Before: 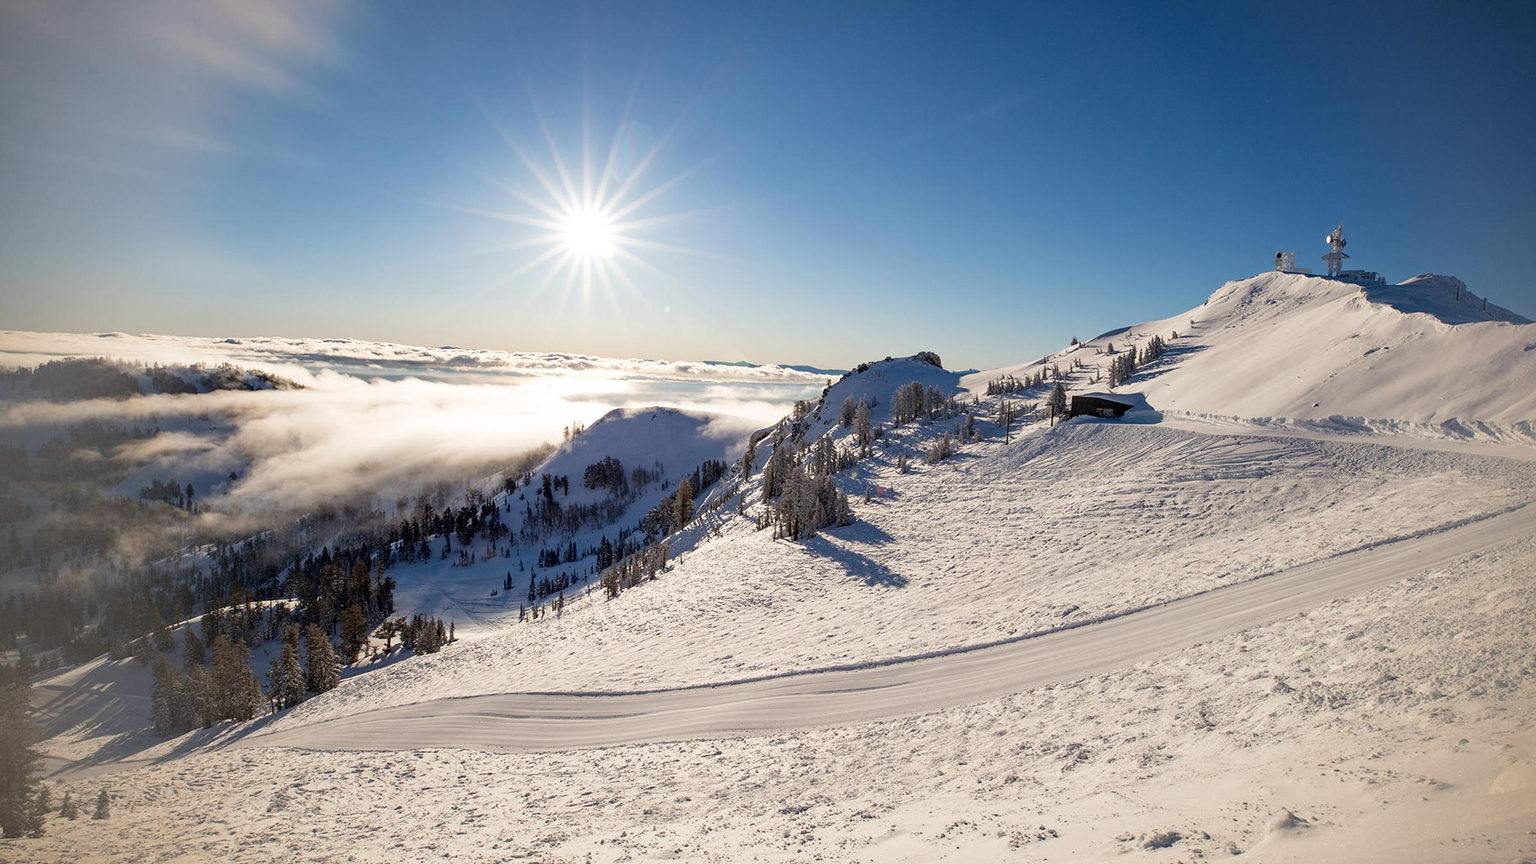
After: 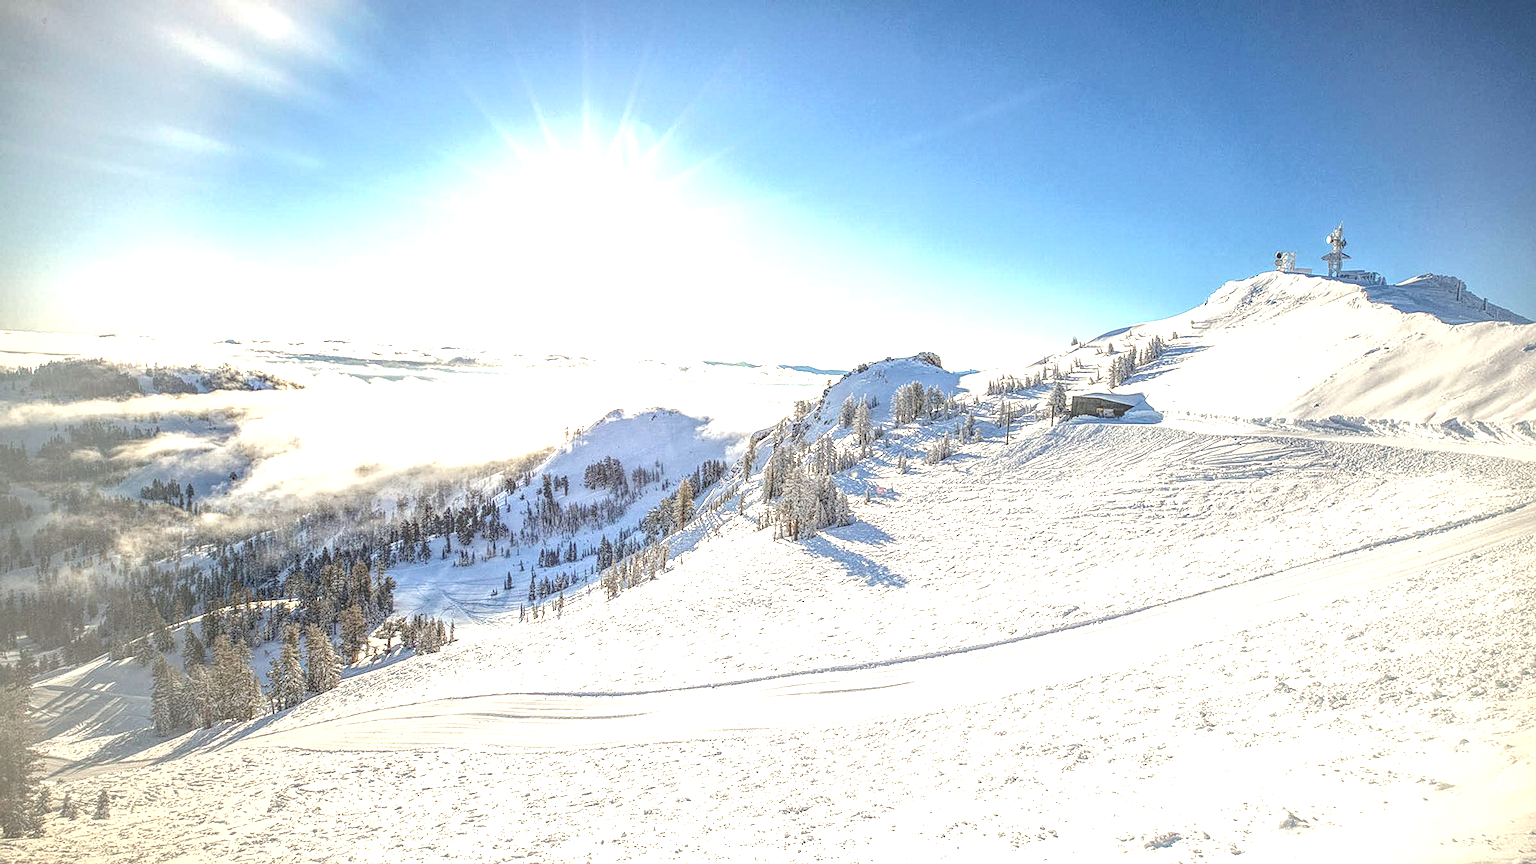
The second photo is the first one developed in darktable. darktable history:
sharpen: on, module defaults
exposure: black level correction 0, exposure 1.388 EV, compensate highlight preservation false
color zones: curves: ch0 [(0, 0.5) (0.143, 0.5) (0.286, 0.5) (0.429, 0.504) (0.571, 0.5) (0.714, 0.509) (0.857, 0.5) (1, 0.5)]; ch1 [(0, 0.425) (0.143, 0.425) (0.286, 0.375) (0.429, 0.405) (0.571, 0.5) (0.714, 0.47) (0.857, 0.425) (1, 0.435)]; ch2 [(0, 0.5) (0.143, 0.5) (0.286, 0.5) (0.429, 0.517) (0.571, 0.5) (0.714, 0.51) (0.857, 0.5) (1, 0.5)]
color correction: highlights a* -4.67, highlights b* 5.06, saturation 0.94
local contrast: highlights 20%, shadows 31%, detail 199%, midtone range 0.2
